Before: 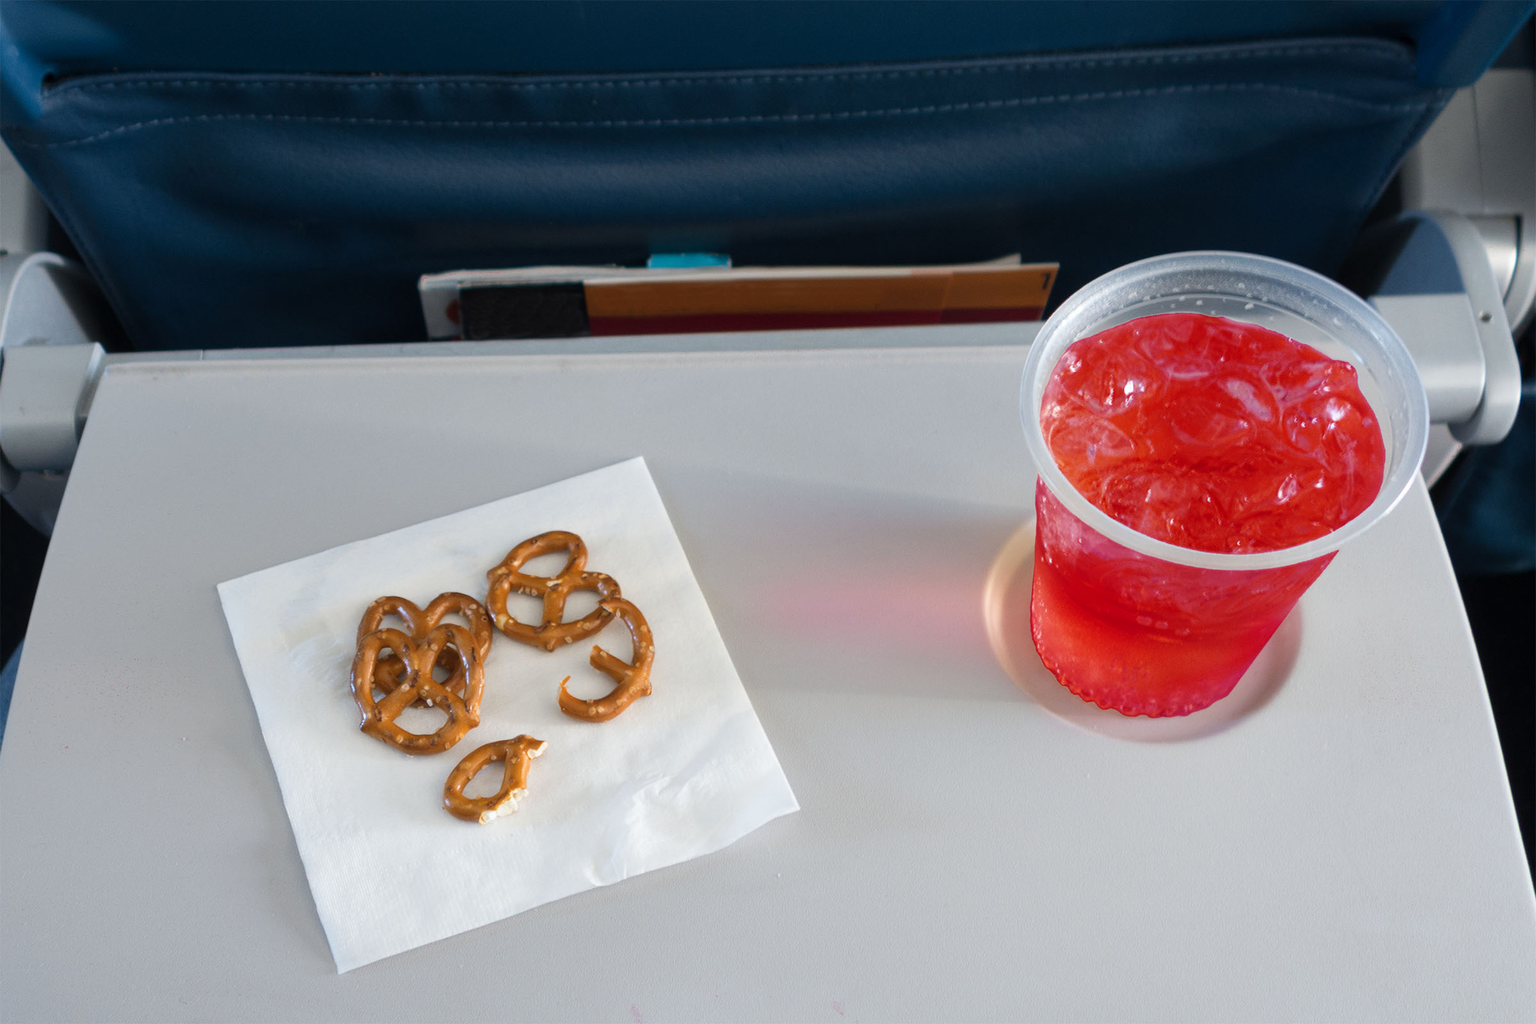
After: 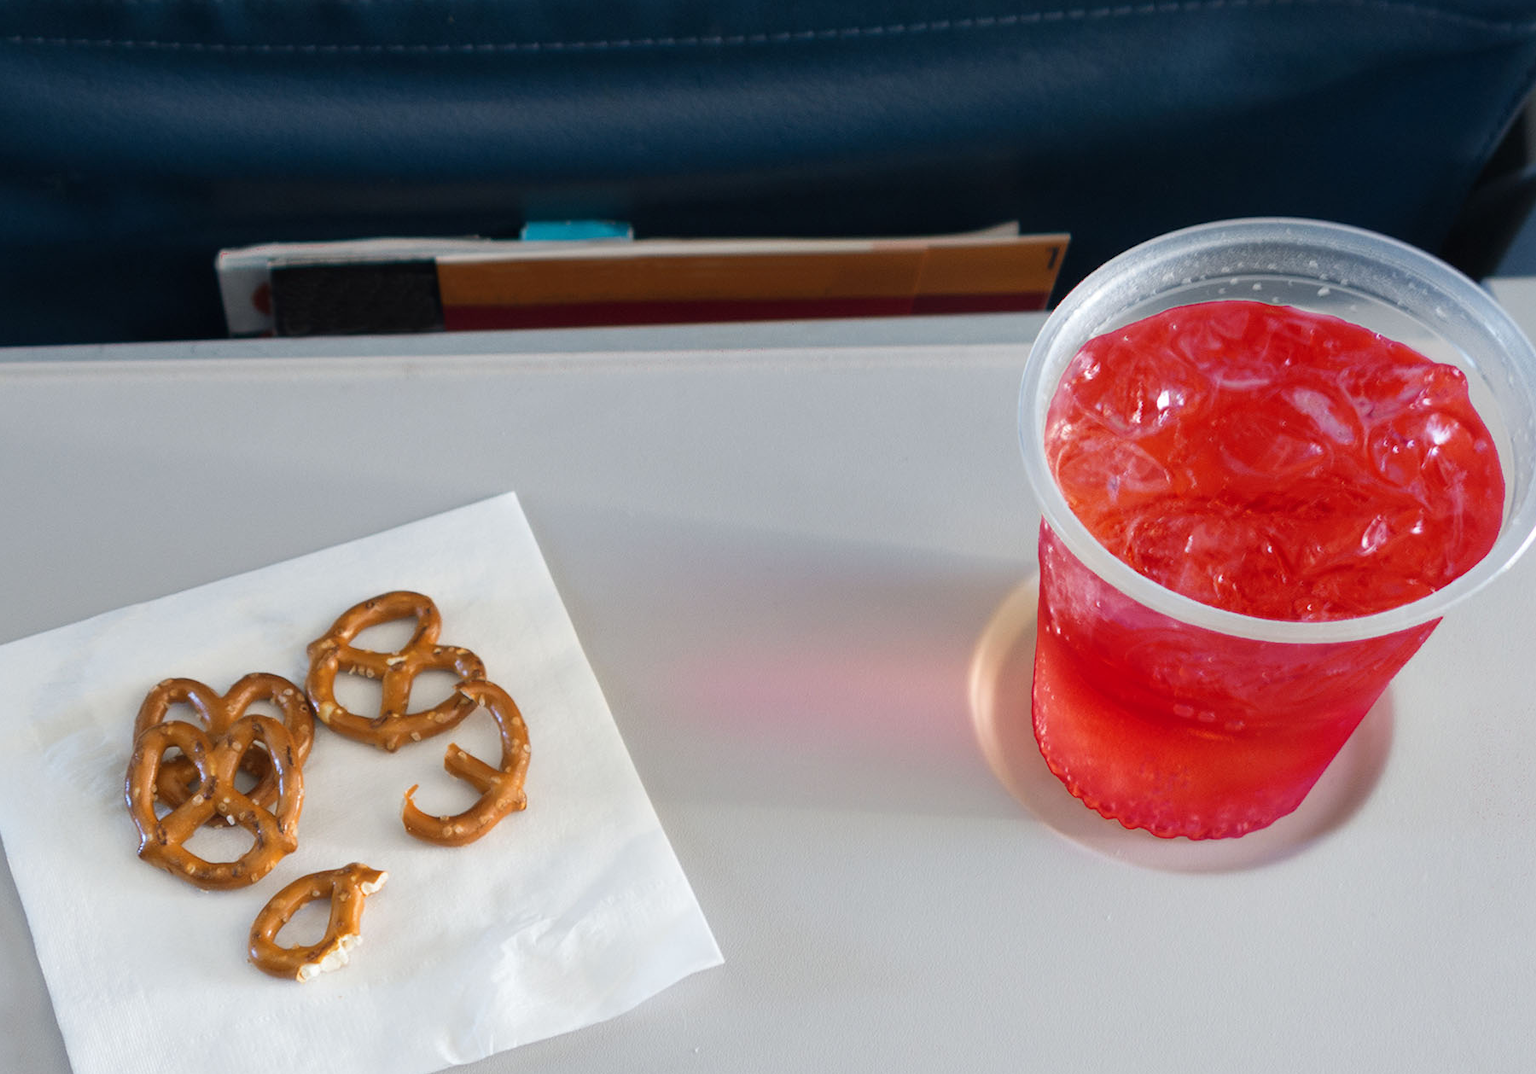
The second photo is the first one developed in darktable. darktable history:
crop: left 16.713%, top 8.615%, right 8.249%, bottom 12.682%
